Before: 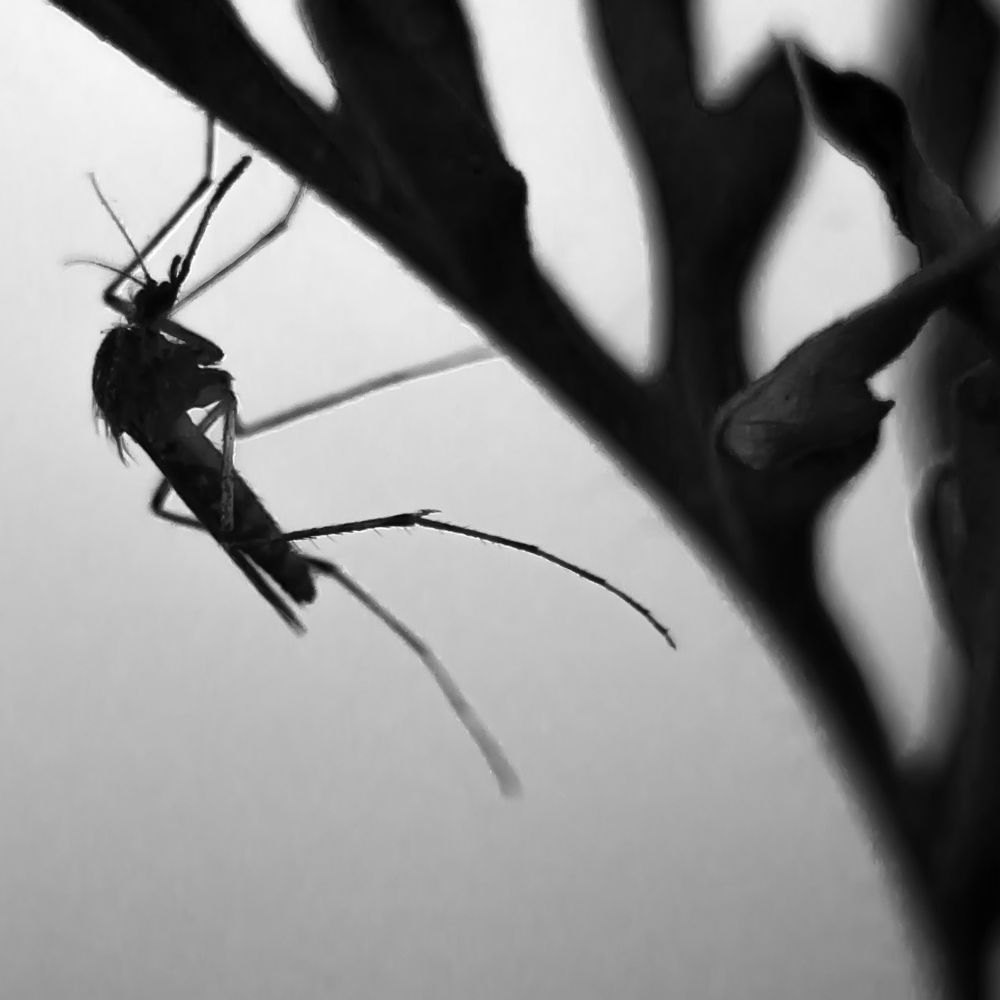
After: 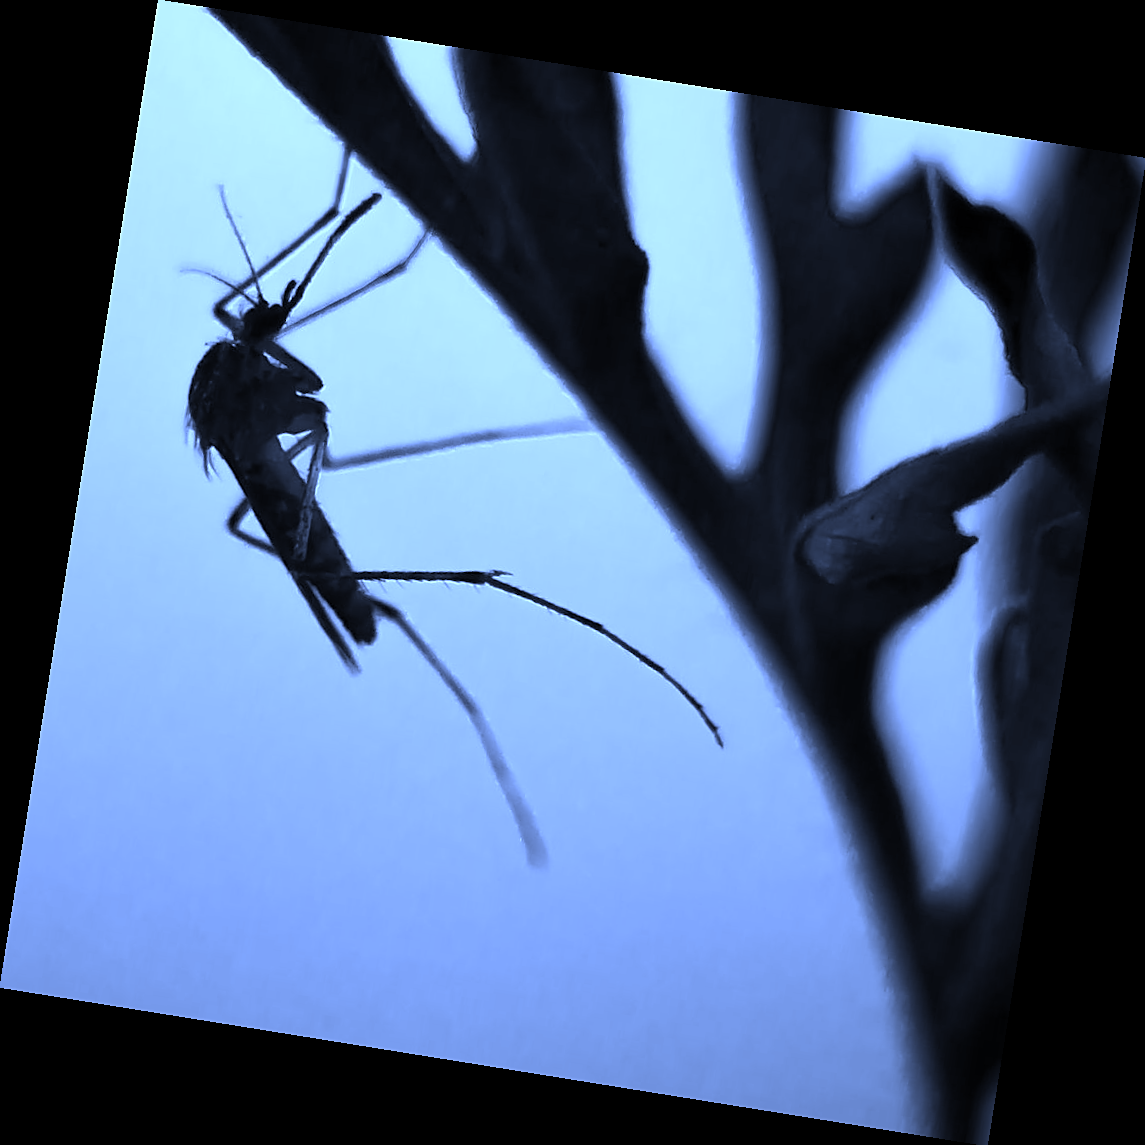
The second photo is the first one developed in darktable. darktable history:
white balance: red 0.766, blue 1.537
sharpen: radius 1.559, amount 0.373, threshold 1.271
rotate and perspective: rotation 9.12°, automatic cropping off
